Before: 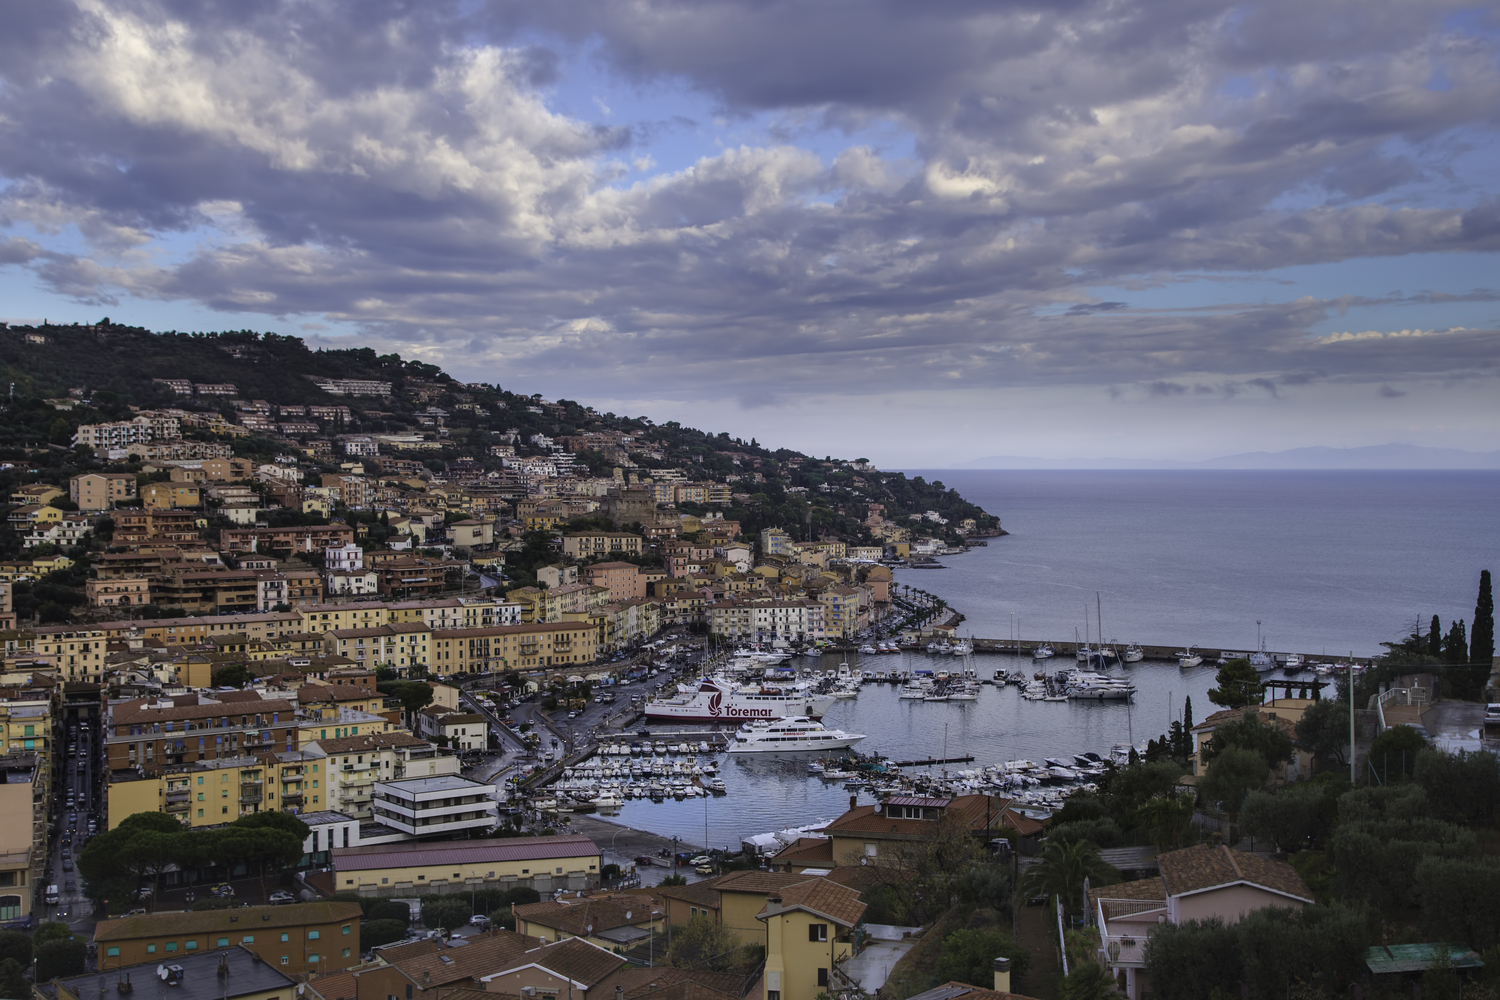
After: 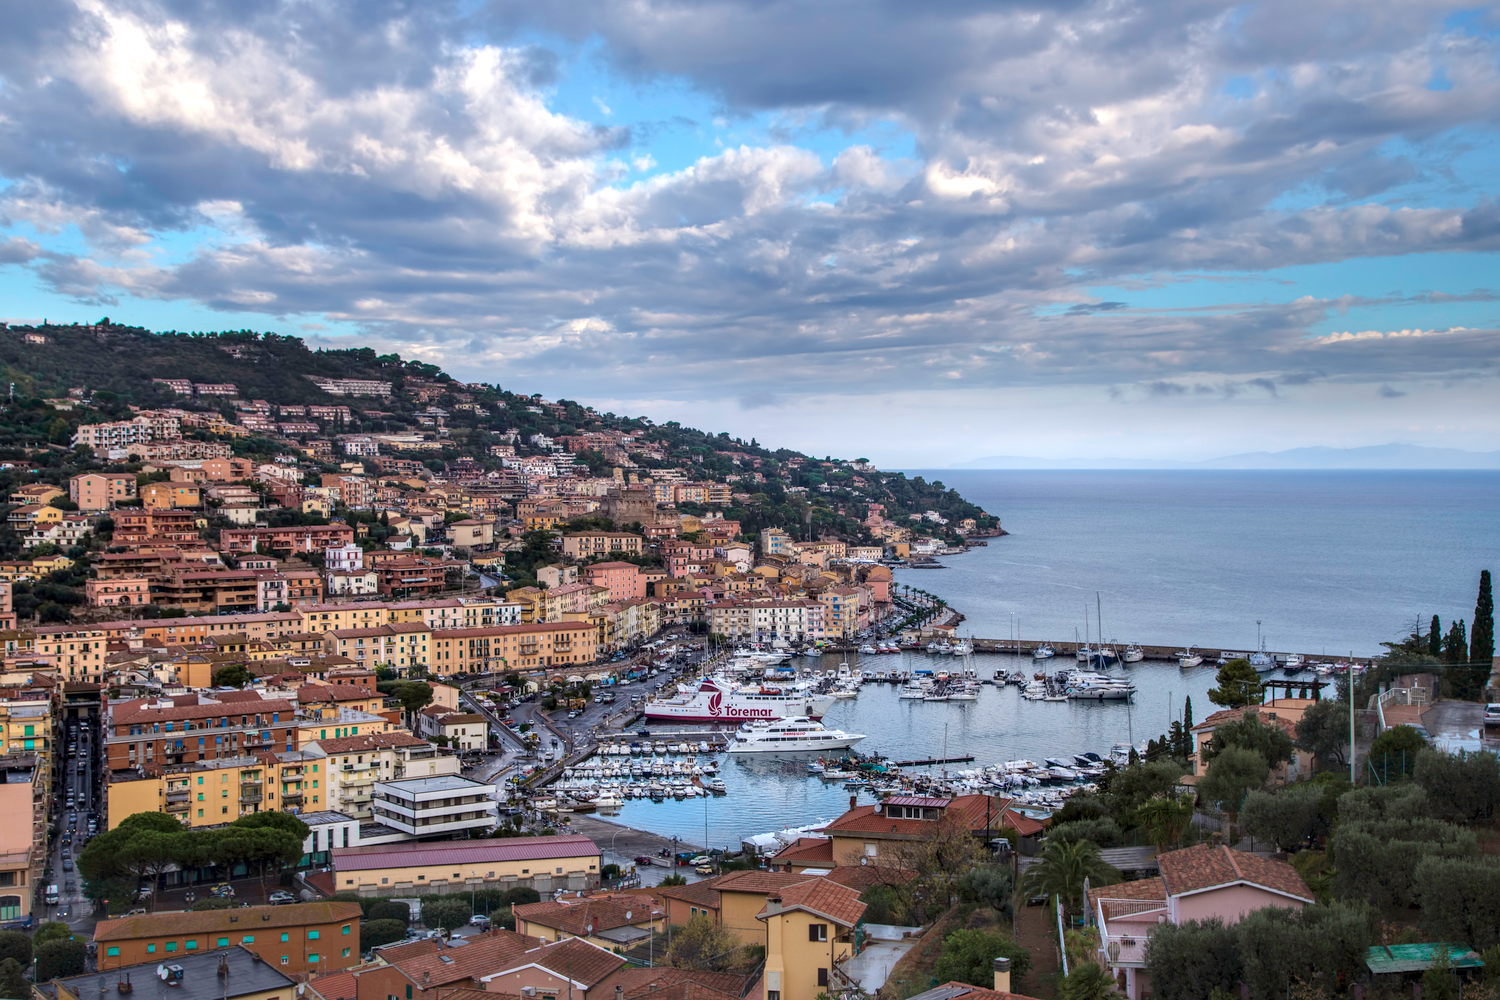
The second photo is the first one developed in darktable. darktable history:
exposure: black level correction 0.005, exposure 0.417 EV, compensate highlight preservation false
base curve: preserve colors none
local contrast: on, module defaults
